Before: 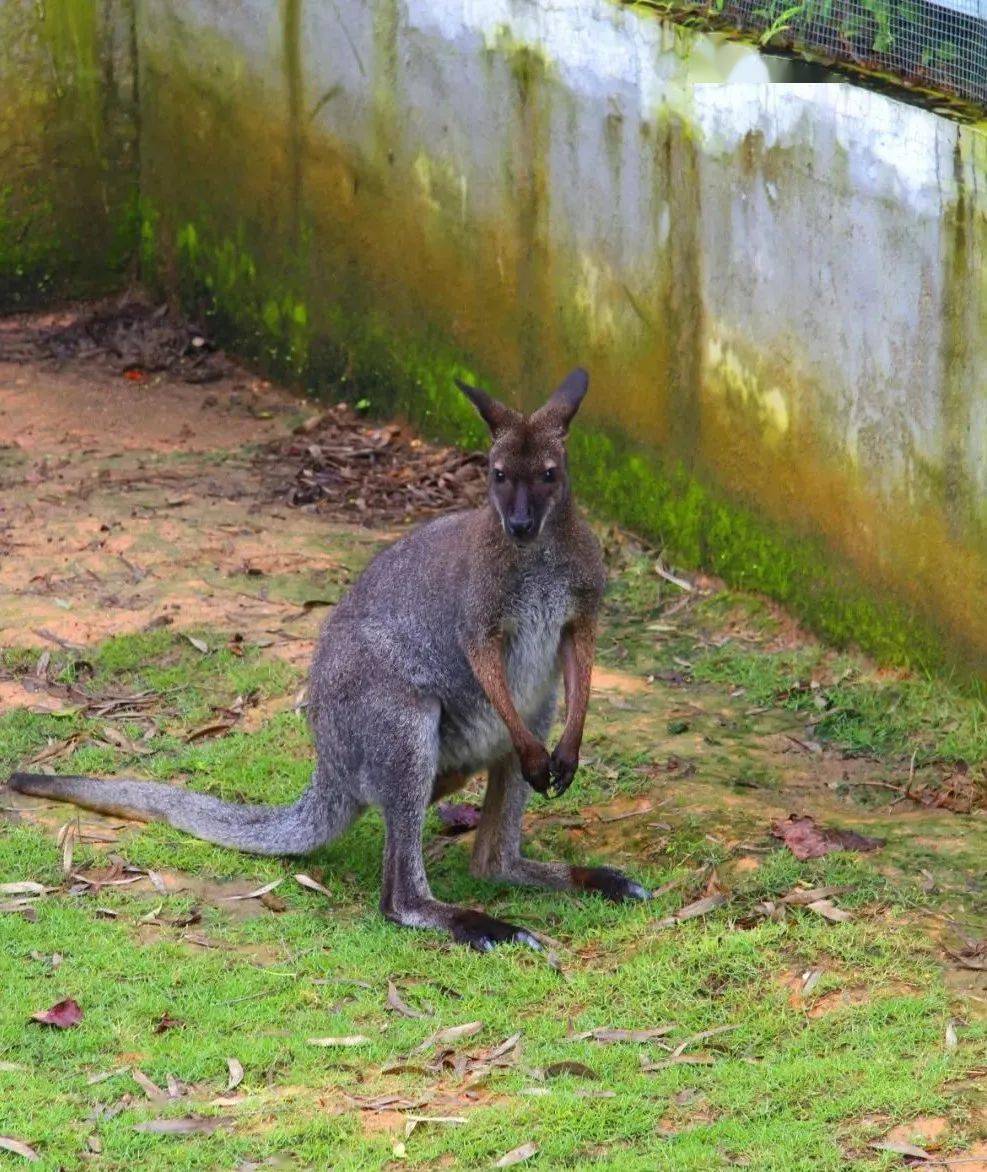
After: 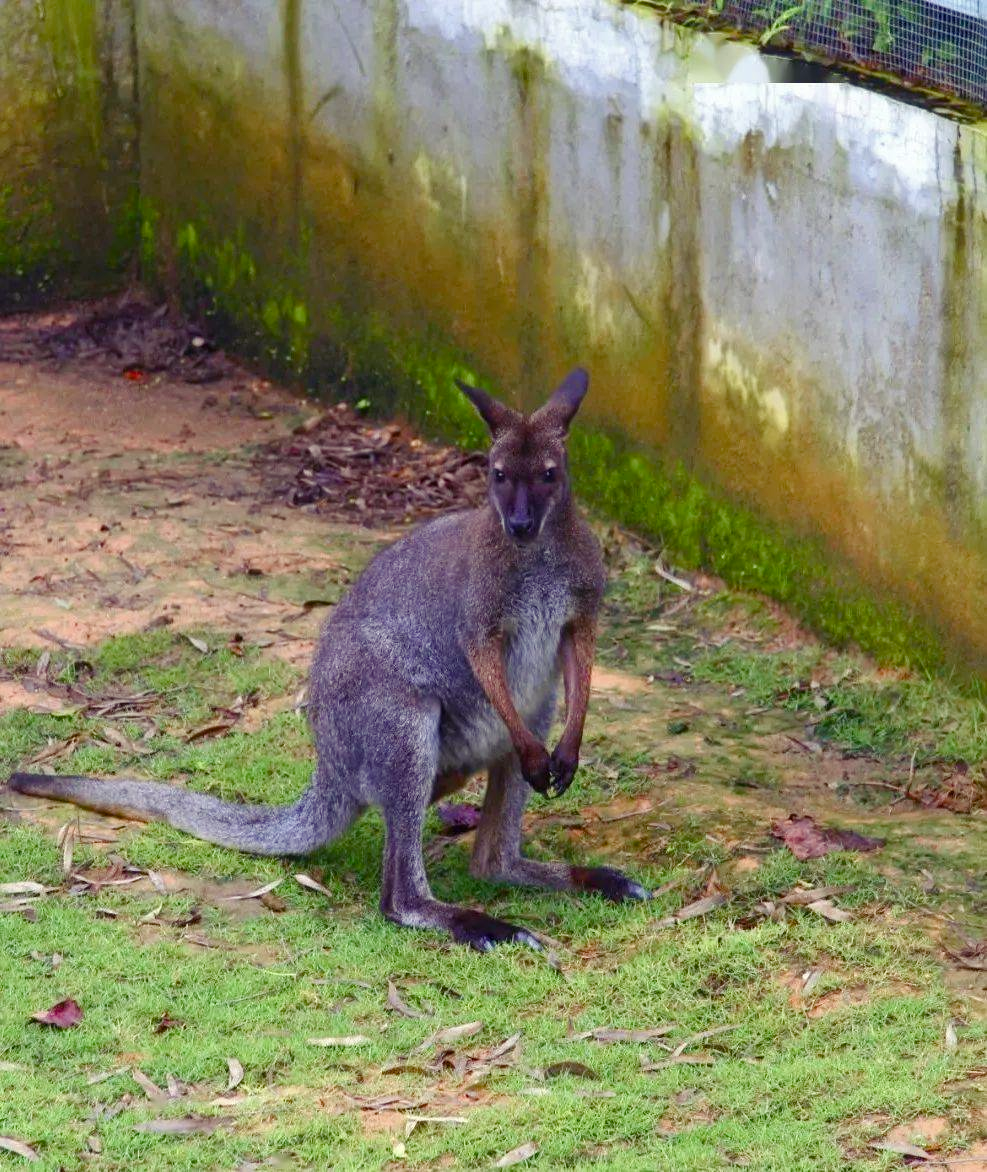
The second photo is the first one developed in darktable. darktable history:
color zones: curves: ch0 [(0, 0.5) (0.143, 0.5) (0.286, 0.5) (0.429, 0.5) (0.571, 0.5) (0.714, 0.476) (0.857, 0.5) (1, 0.5)]; ch2 [(0, 0.5) (0.143, 0.5) (0.286, 0.5) (0.429, 0.5) (0.571, 0.5) (0.714, 0.487) (0.857, 0.5) (1, 0.5)]
color balance rgb: shadows lift › luminance -21.648%, shadows lift › chroma 8.884%, shadows lift › hue 282.5°, power › hue 172.48°, perceptual saturation grading › global saturation 20%, perceptual saturation grading › highlights -49.931%, perceptual saturation grading › shadows 24.793%
